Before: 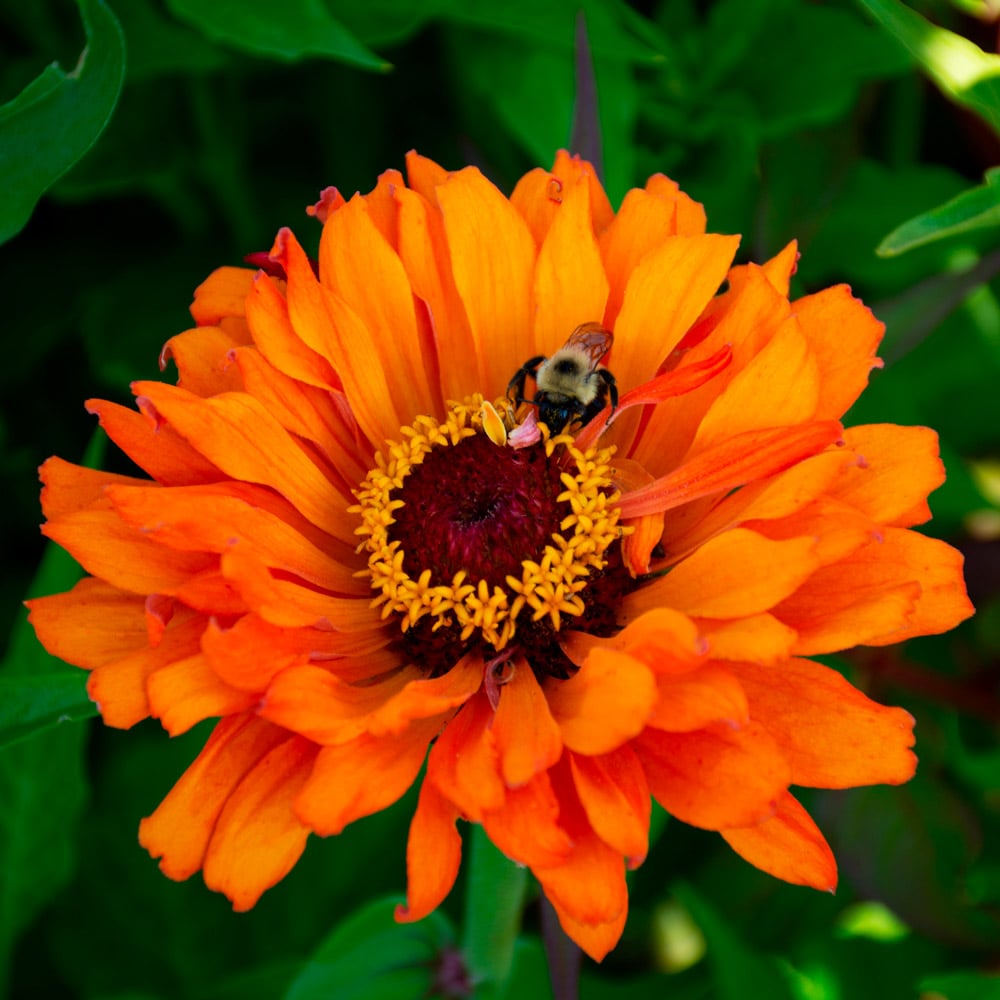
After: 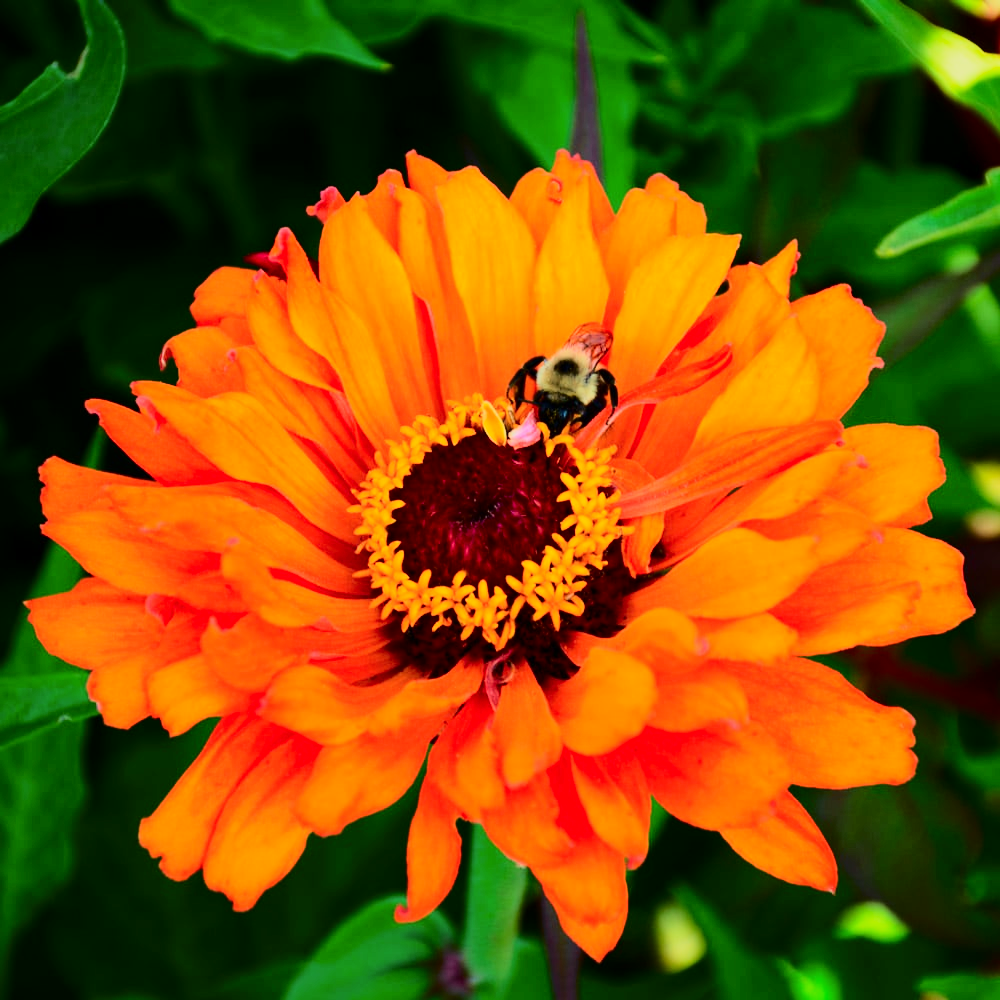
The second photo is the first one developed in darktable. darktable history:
tone curve: curves: ch0 [(0, 0) (0.091, 0.066) (0.184, 0.16) (0.491, 0.519) (0.748, 0.765) (1, 0.919)]; ch1 [(0, 0) (0.179, 0.173) (0.322, 0.32) (0.424, 0.424) (0.502, 0.5) (0.56, 0.575) (0.631, 0.675) (0.777, 0.806) (1, 1)]; ch2 [(0, 0) (0.434, 0.447) (0.497, 0.498) (0.539, 0.566) (0.676, 0.691) (1, 1)], color space Lab, independent channels, preserve colors none
base curve: curves: ch0 [(0, 0) (0.028, 0.03) (0.121, 0.232) (0.46, 0.748) (0.859, 0.968) (1, 1)]
